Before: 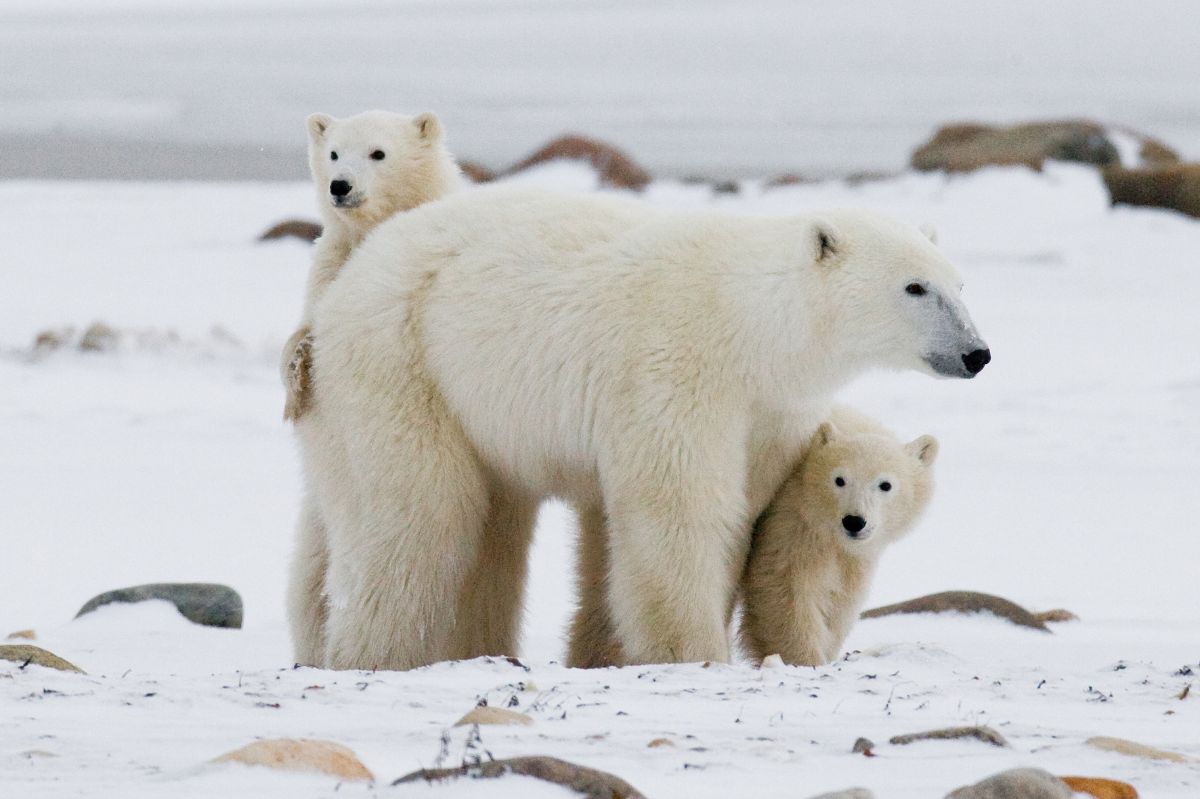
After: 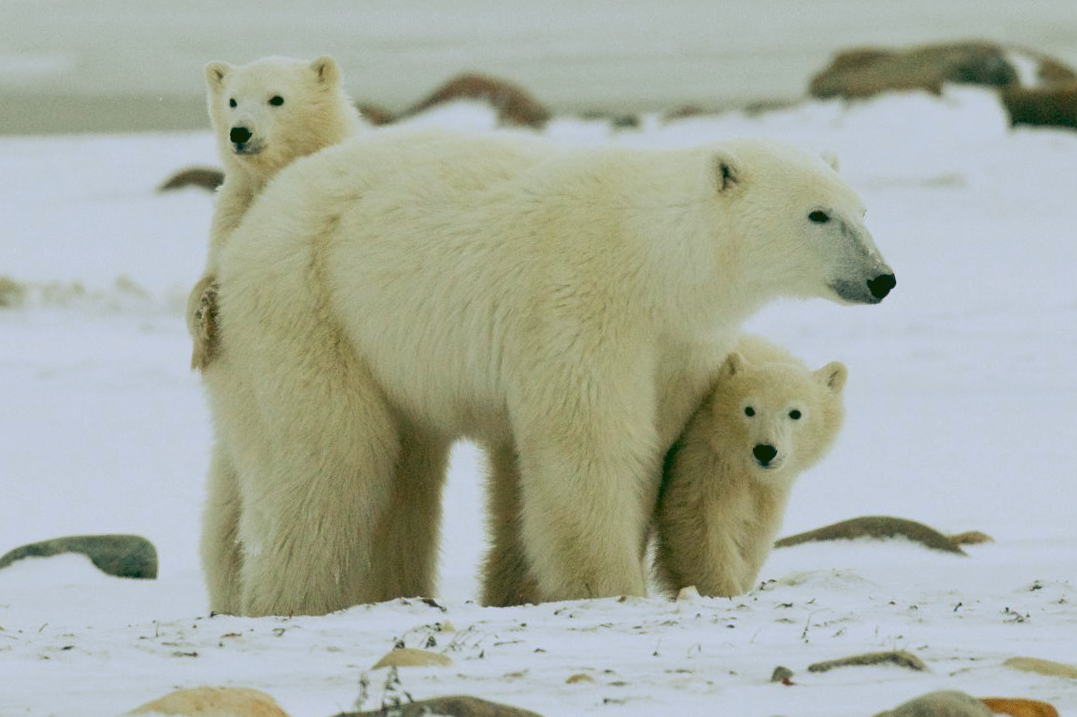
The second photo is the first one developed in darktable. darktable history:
crop and rotate: angle 1.96°, left 5.673%, top 5.673%
rgb curve: curves: ch0 [(0.123, 0.061) (0.995, 0.887)]; ch1 [(0.06, 0.116) (1, 0.906)]; ch2 [(0, 0) (0.824, 0.69) (1, 1)], mode RGB, independent channels, compensate middle gray true
